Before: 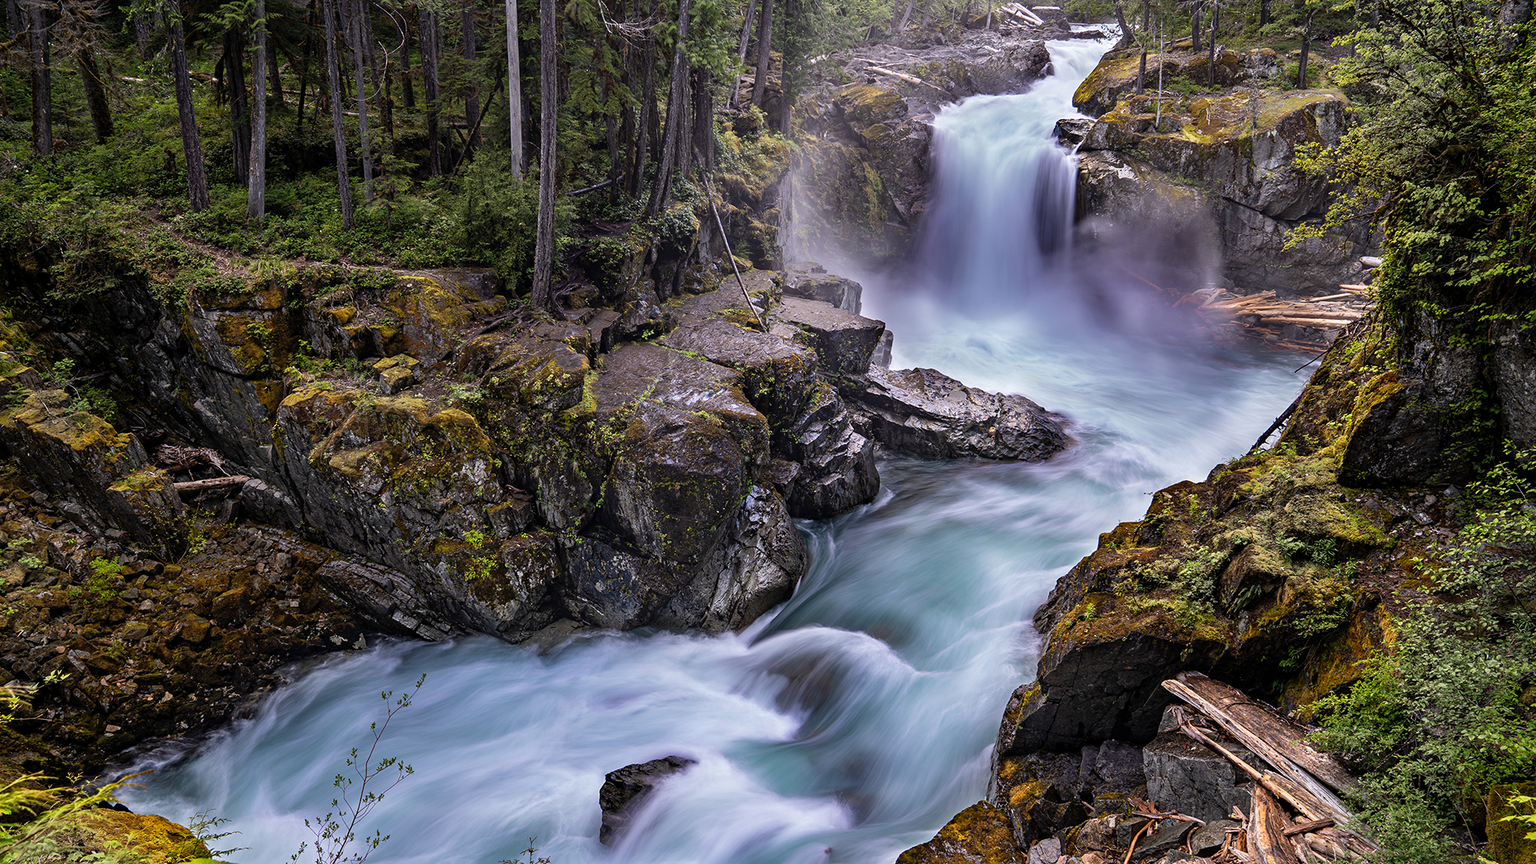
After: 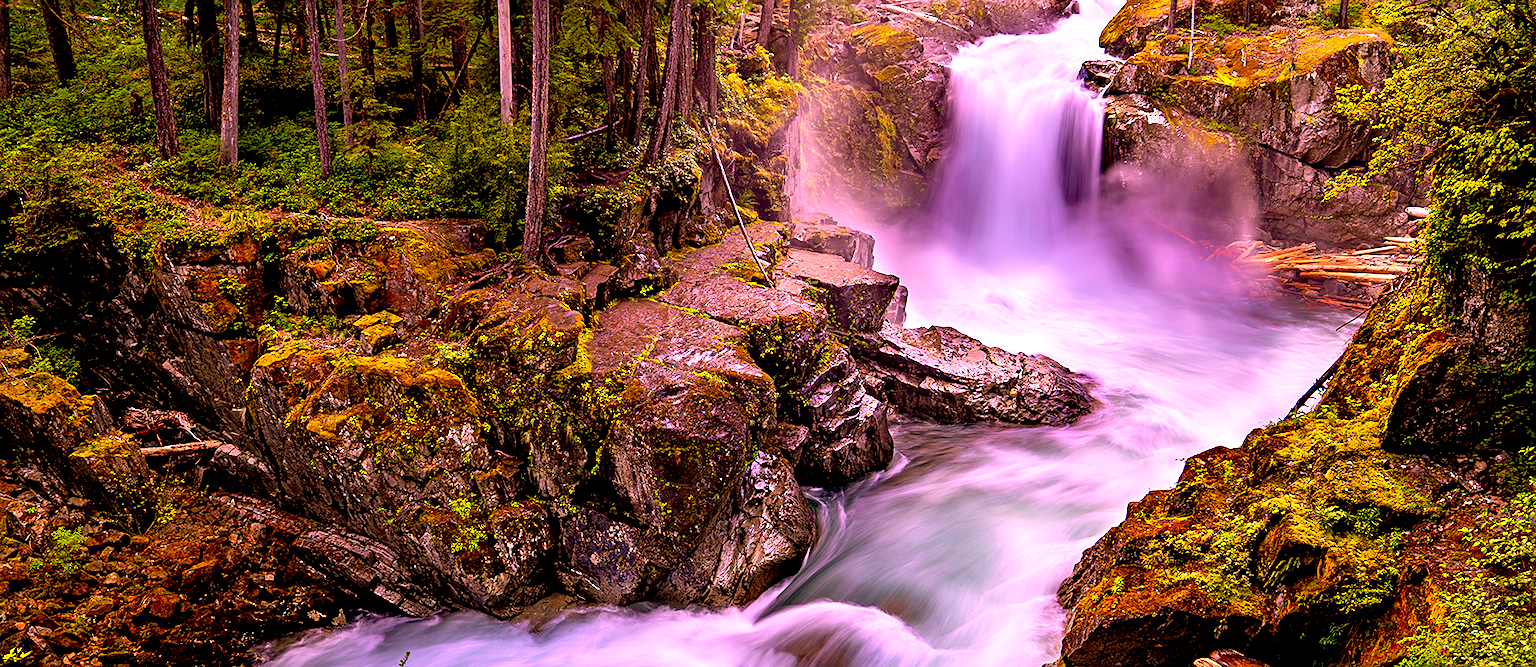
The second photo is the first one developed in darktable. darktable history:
sharpen: radius 1.864, amount 0.398, threshold 1.271
crop: left 2.737%, top 7.287%, right 3.421%, bottom 20.179%
exposure: black level correction 0.012, exposure 0.7 EV, compensate exposure bias true, compensate highlight preservation false
color correction: highlights a* 10.44, highlights b* 30.04, shadows a* 2.73, shadows b* 17.51, saturation 1.72
white balance: red 1.042, blue 1.17
